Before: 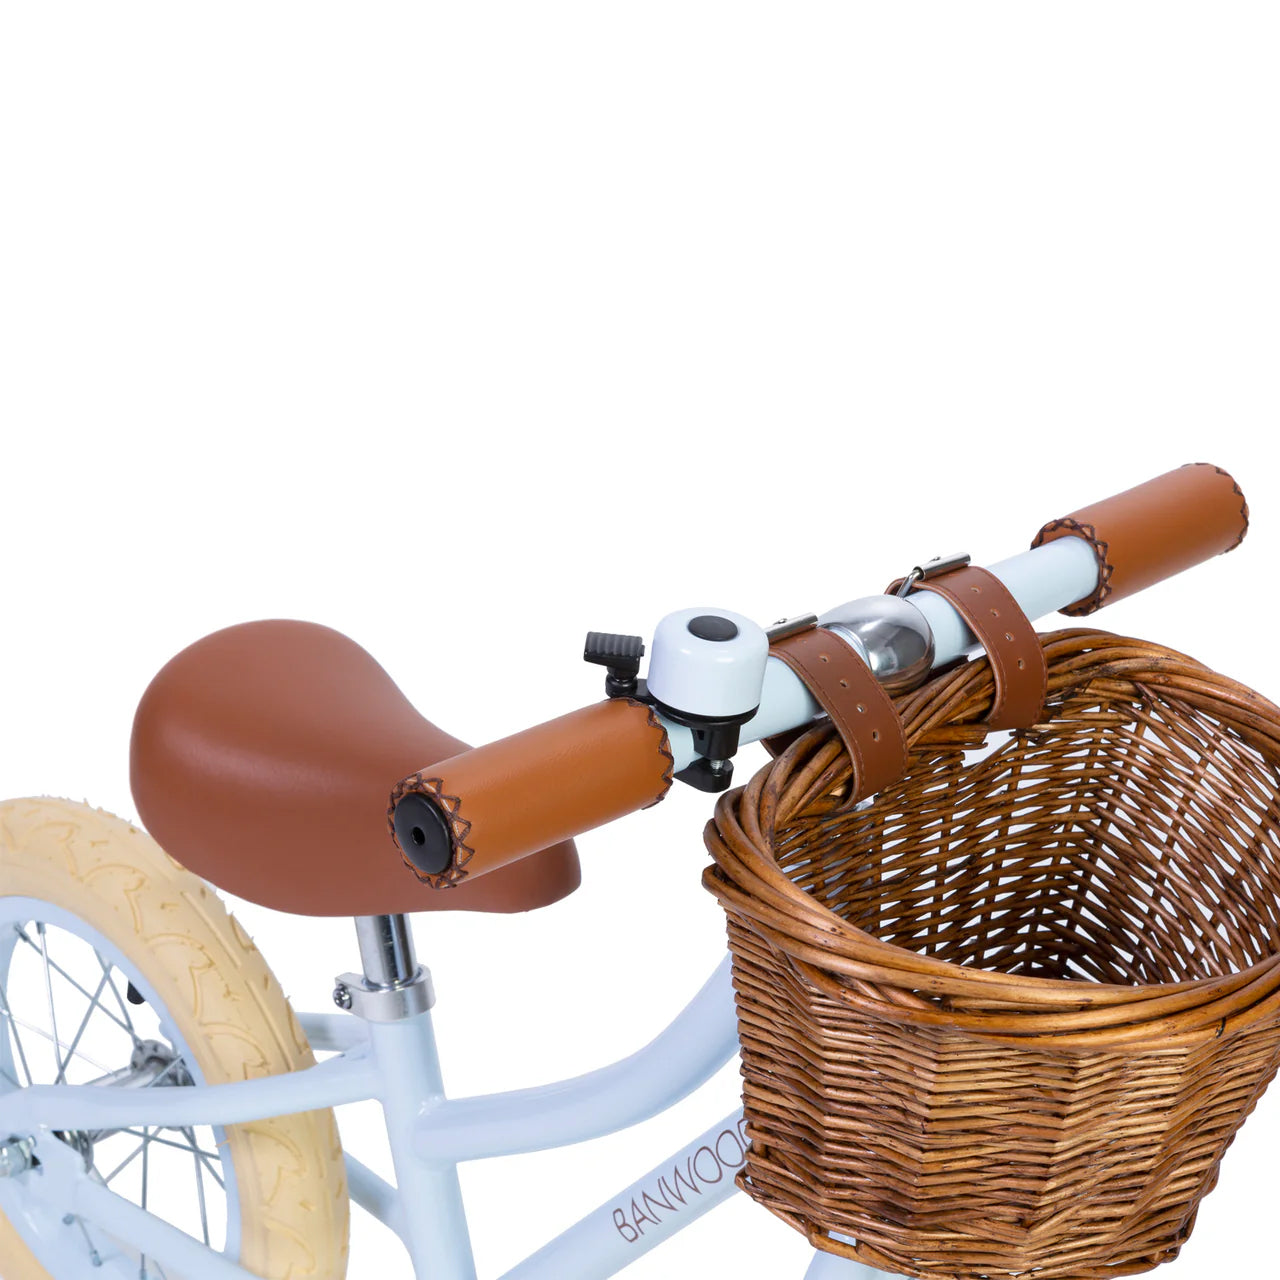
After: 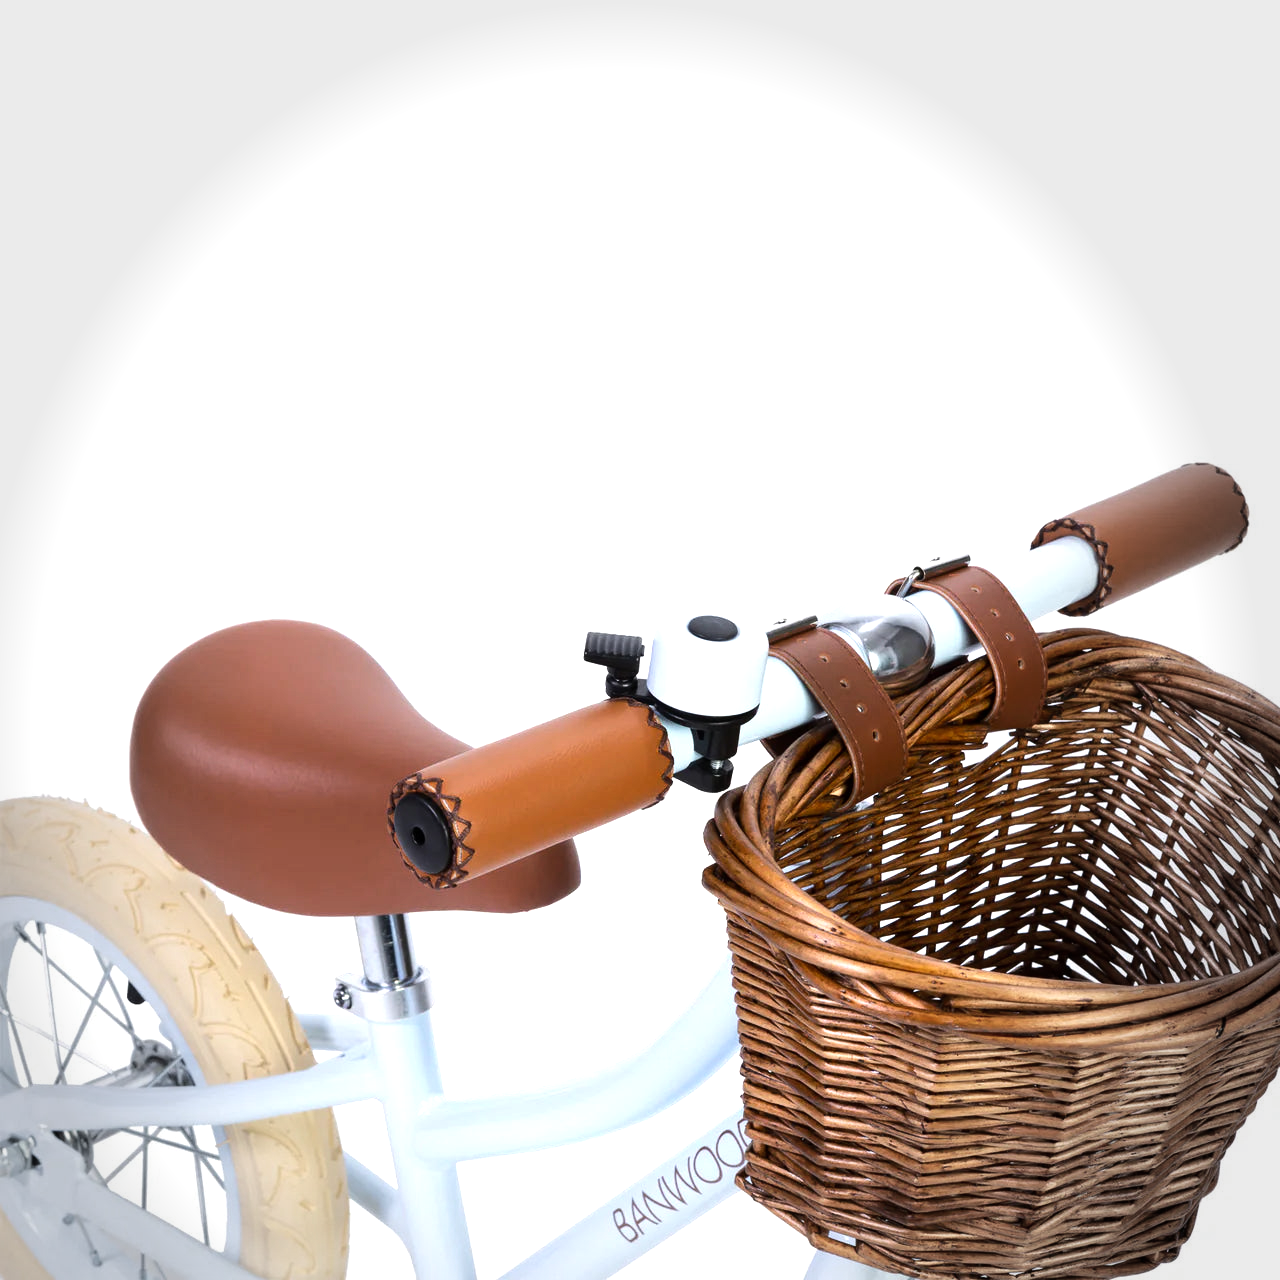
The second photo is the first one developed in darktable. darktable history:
vignetting: fall-off start 64.63%, center (-0.034, 0.148), width/height ratio 0.881
tone equalizer: -8 EV -0.75 EV, -7 EV -0.7 EV, -6 EV -0.6 EV, -5 EV -0.4 EV, -3 EV 0.4 EV, -2 EV 0.6 EV, -1 EV 0.7 EV, +0 EV 0.75 EV, edges refinement/feathering 500, mask exposure compensation -1.57 EV, preserve details no
